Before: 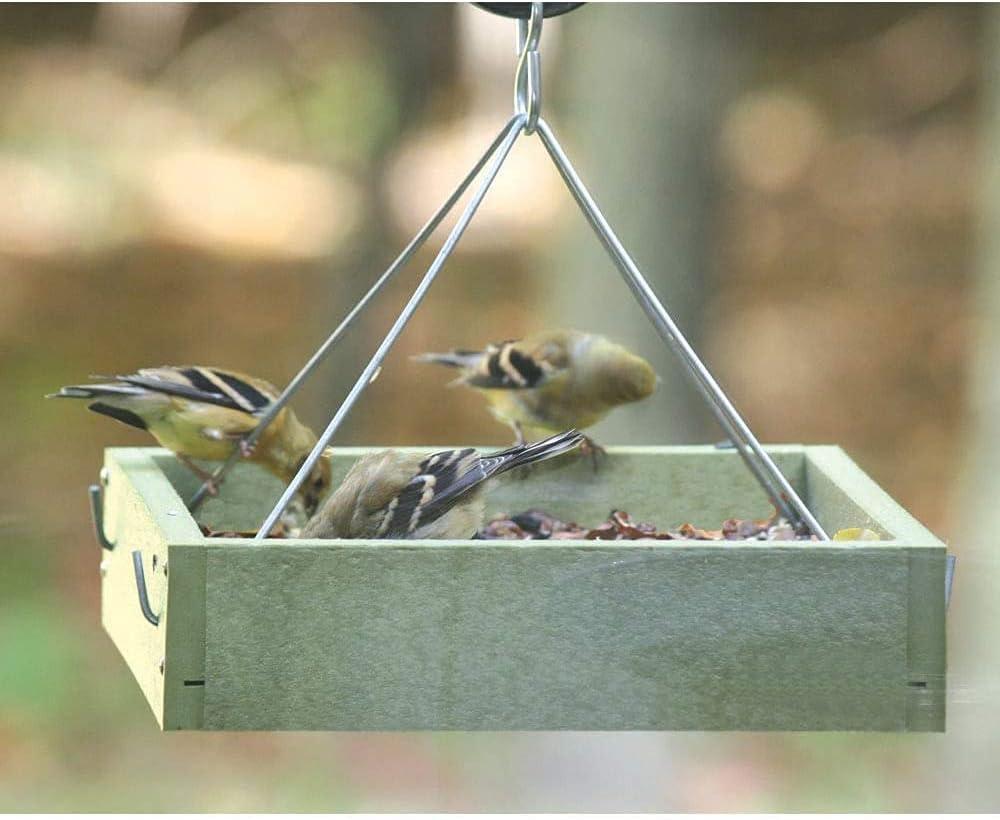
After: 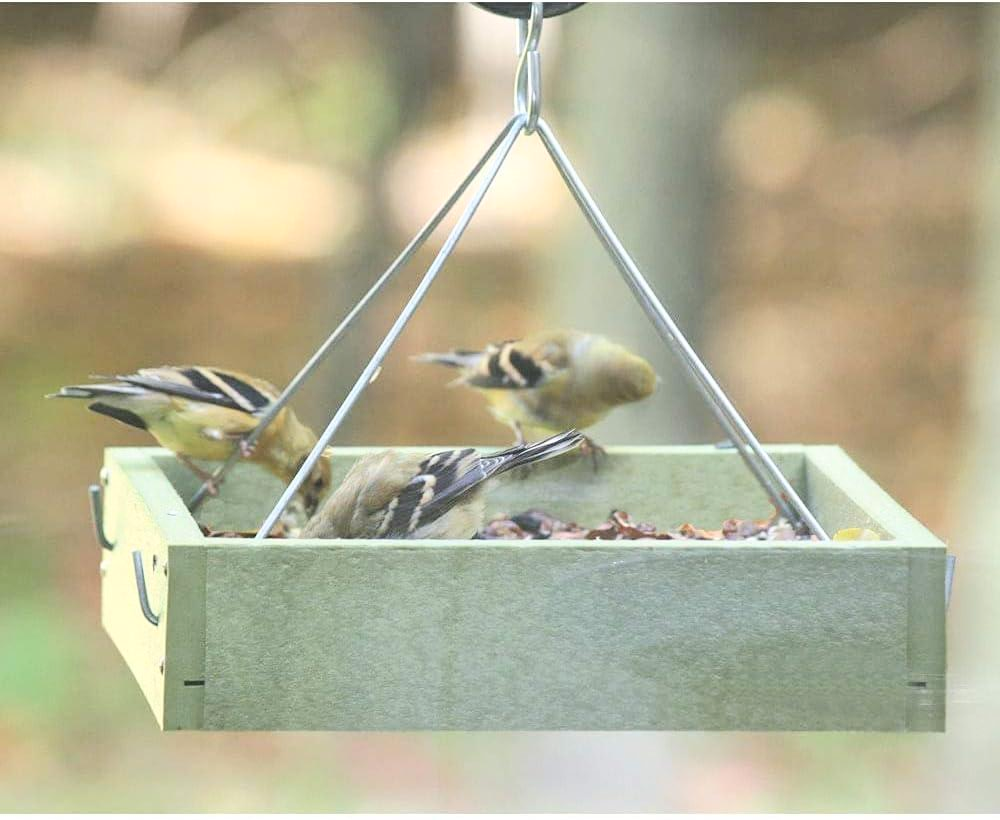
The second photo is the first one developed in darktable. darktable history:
contrast brightness saturation: contrast 0.144, brightness 0.213
